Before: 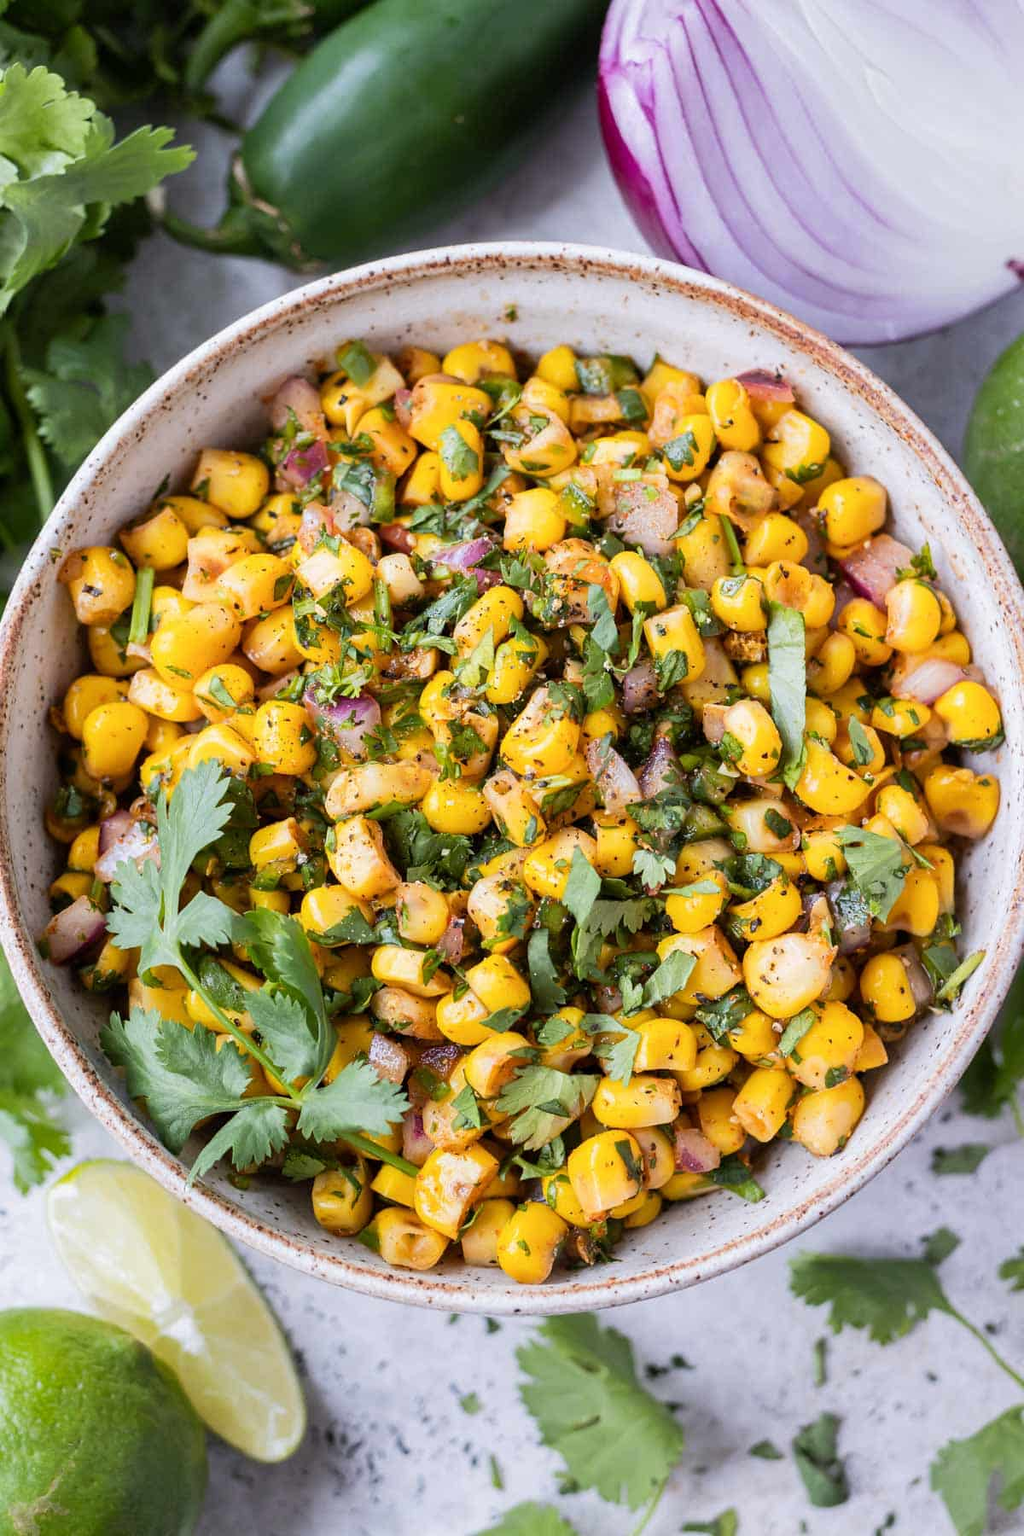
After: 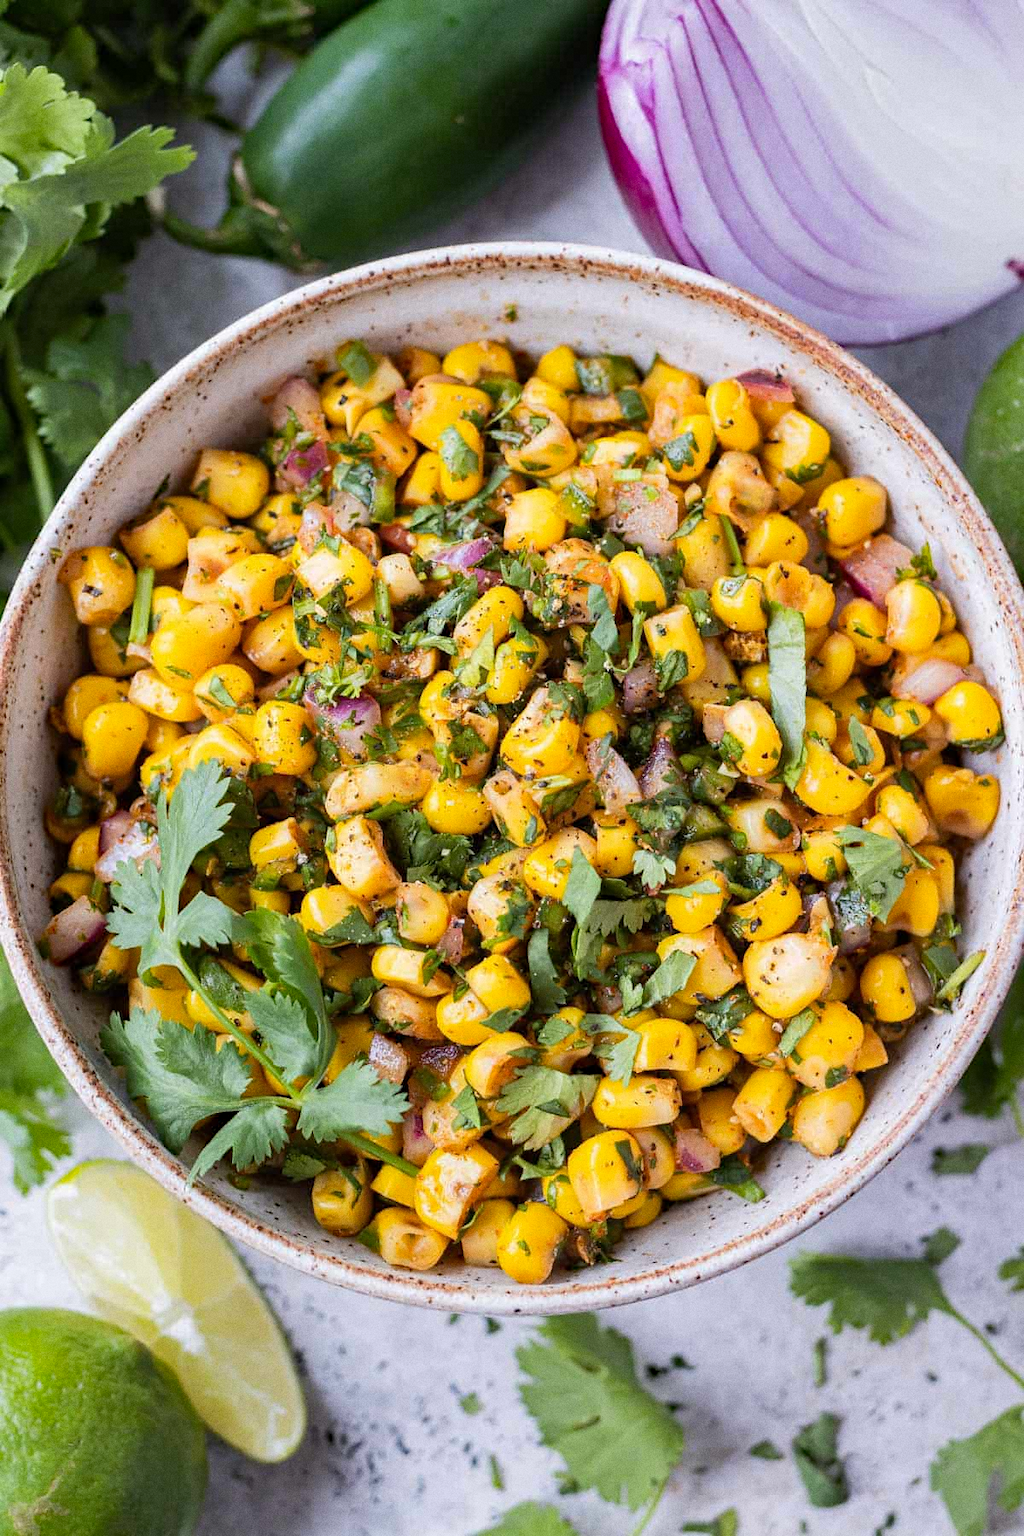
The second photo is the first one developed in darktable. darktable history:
grain: coarseness 0.09 ISO
haze removal: on, module defaults
